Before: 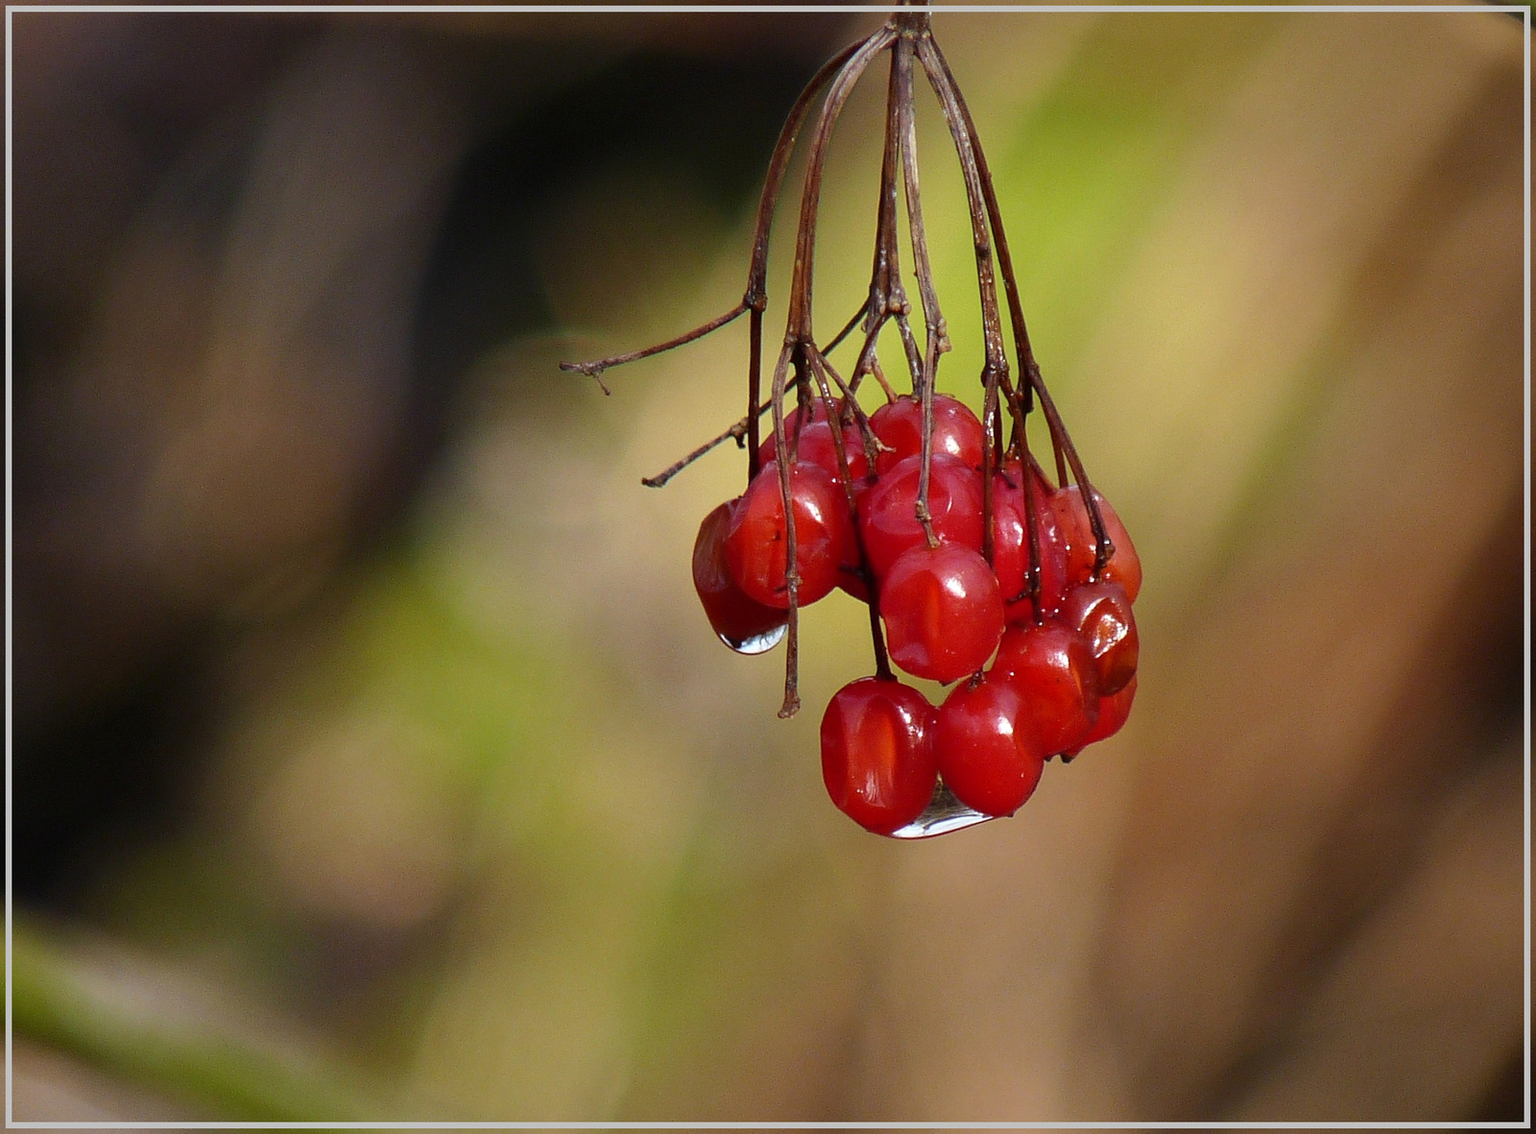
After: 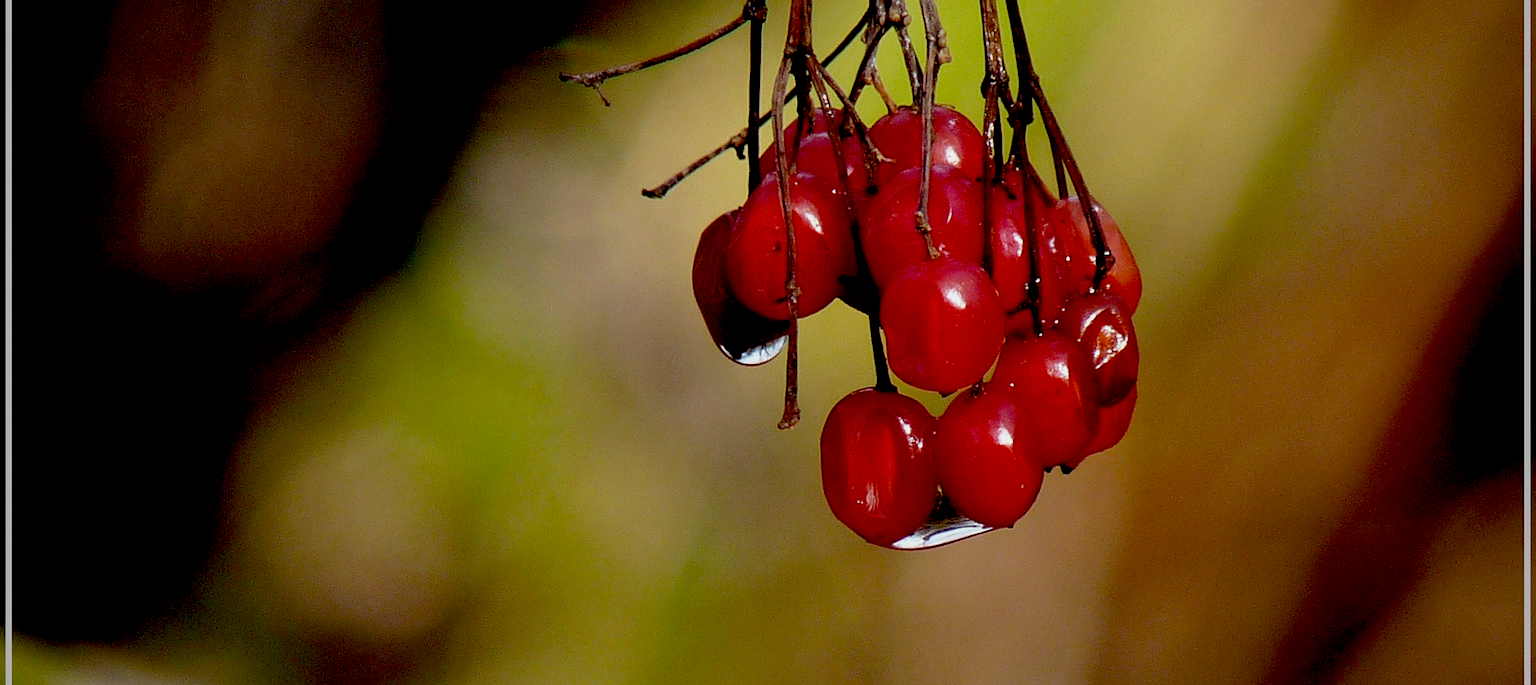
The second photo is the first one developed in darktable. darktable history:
crop and rotate: top 25.528%, bottom 13.973%
exposure: black level correction 0.044, exposure -0.231 EV, compensate exposure bias true, compensate highlight preservation false
